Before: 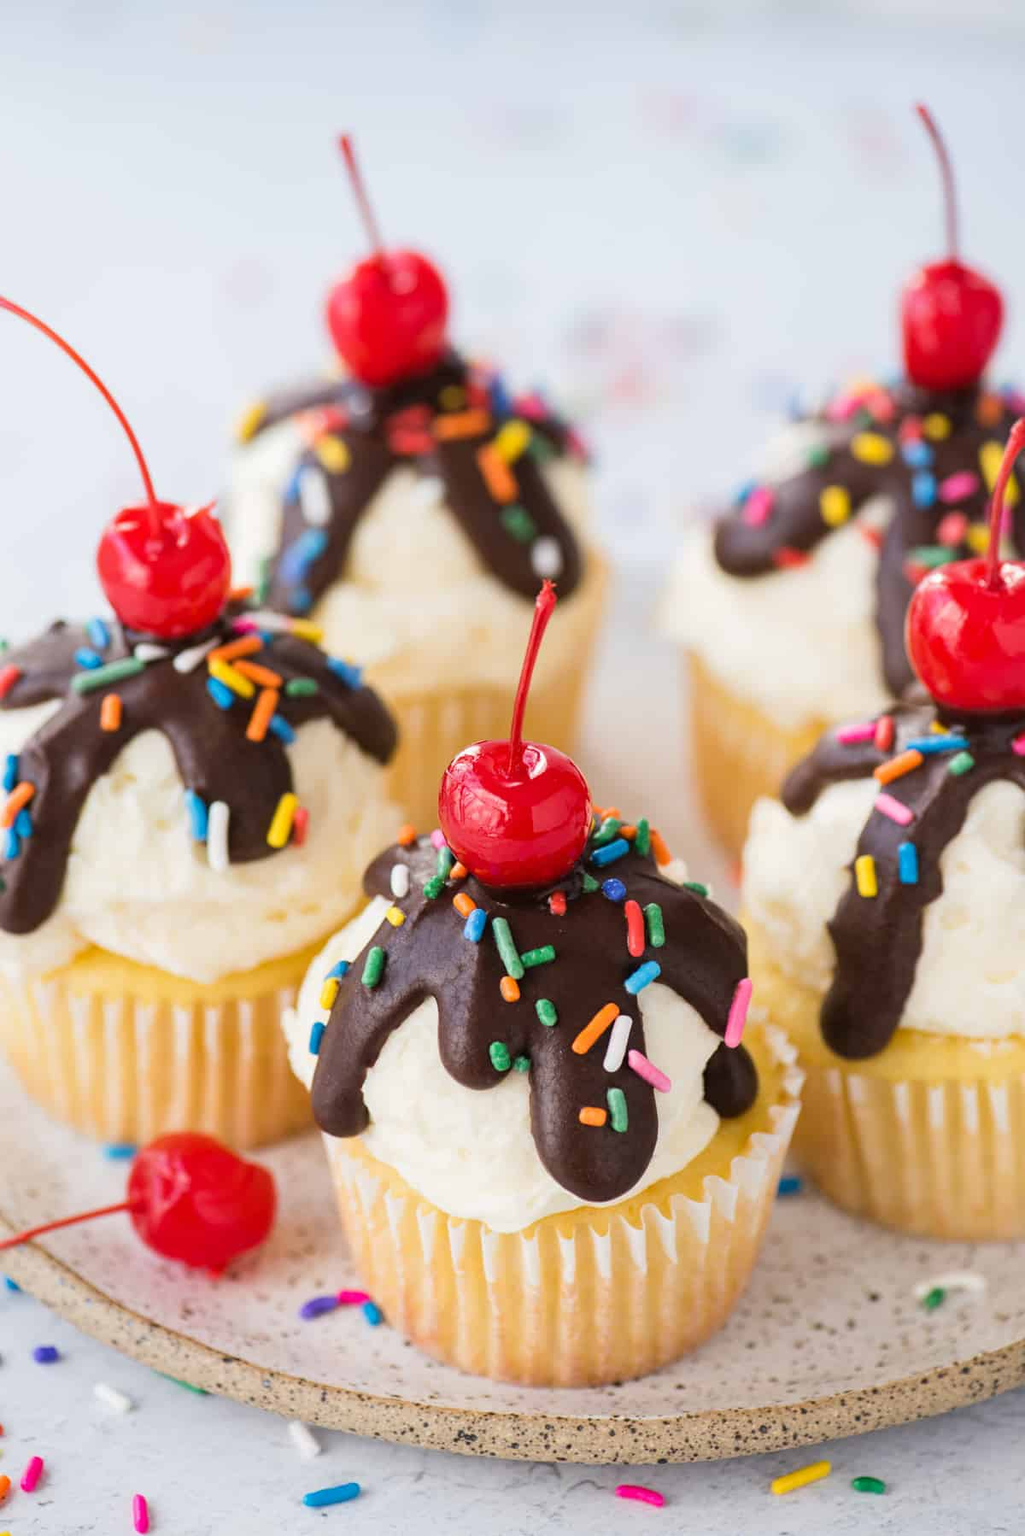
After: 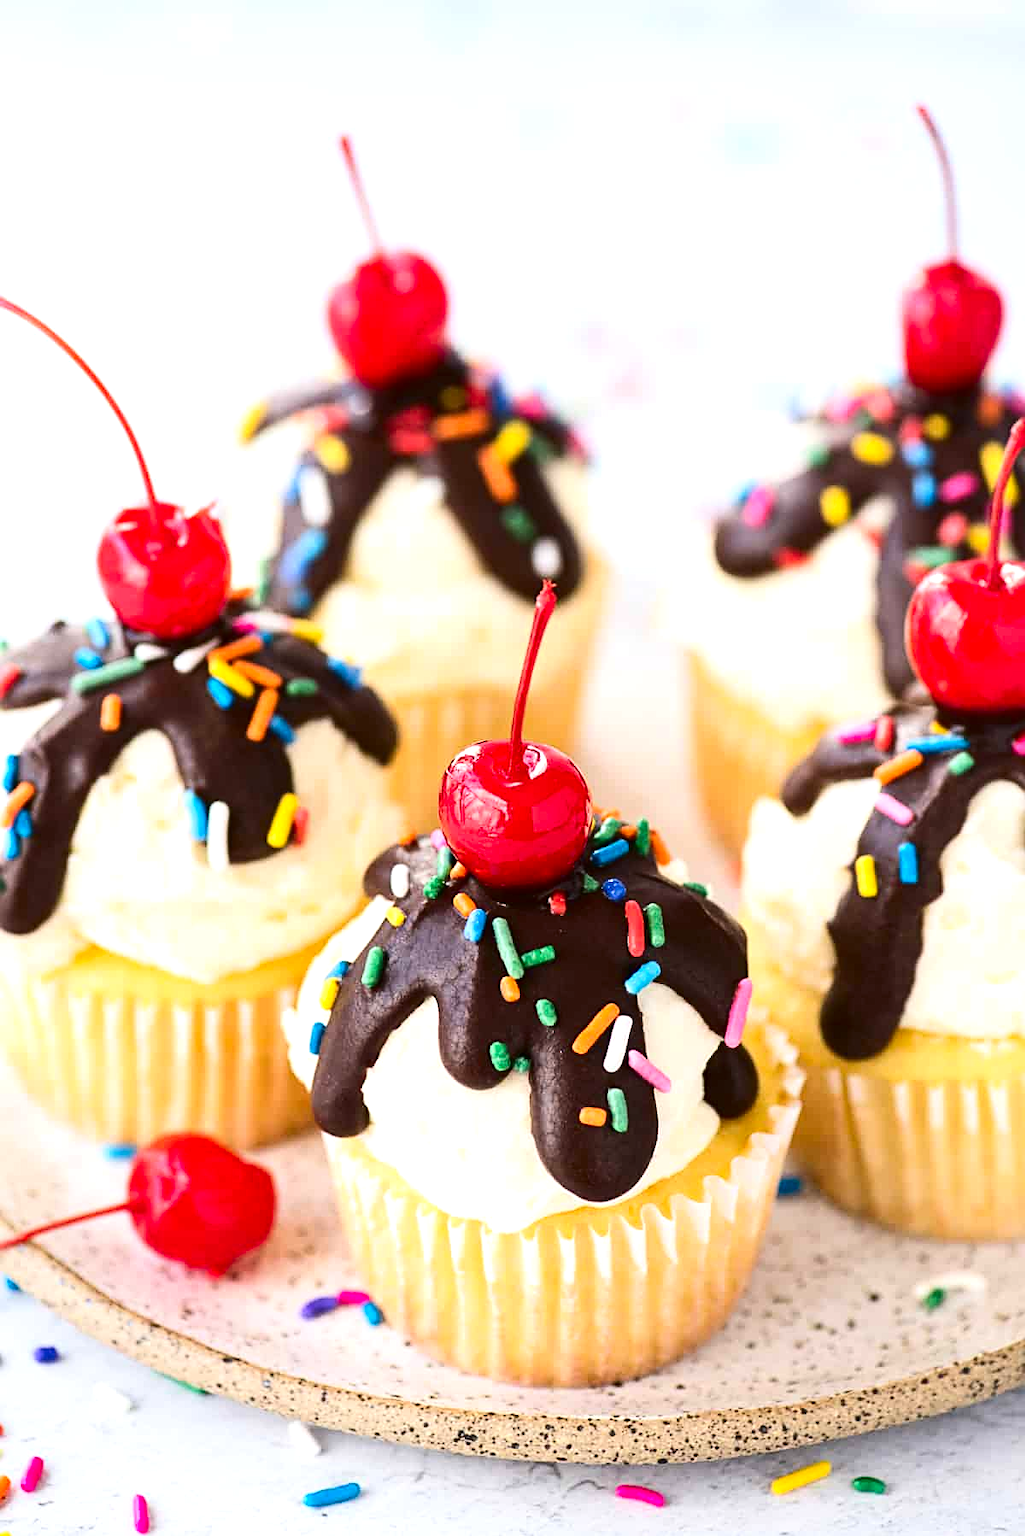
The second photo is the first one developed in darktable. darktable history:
contrast brightness saturation: contrast 0.202, brightness -0.107, saturation 0.104
sharpen: radius 1.969
exposure: black level correction -0.002, exposure 0.548 EV, compensate highlight preservation false
